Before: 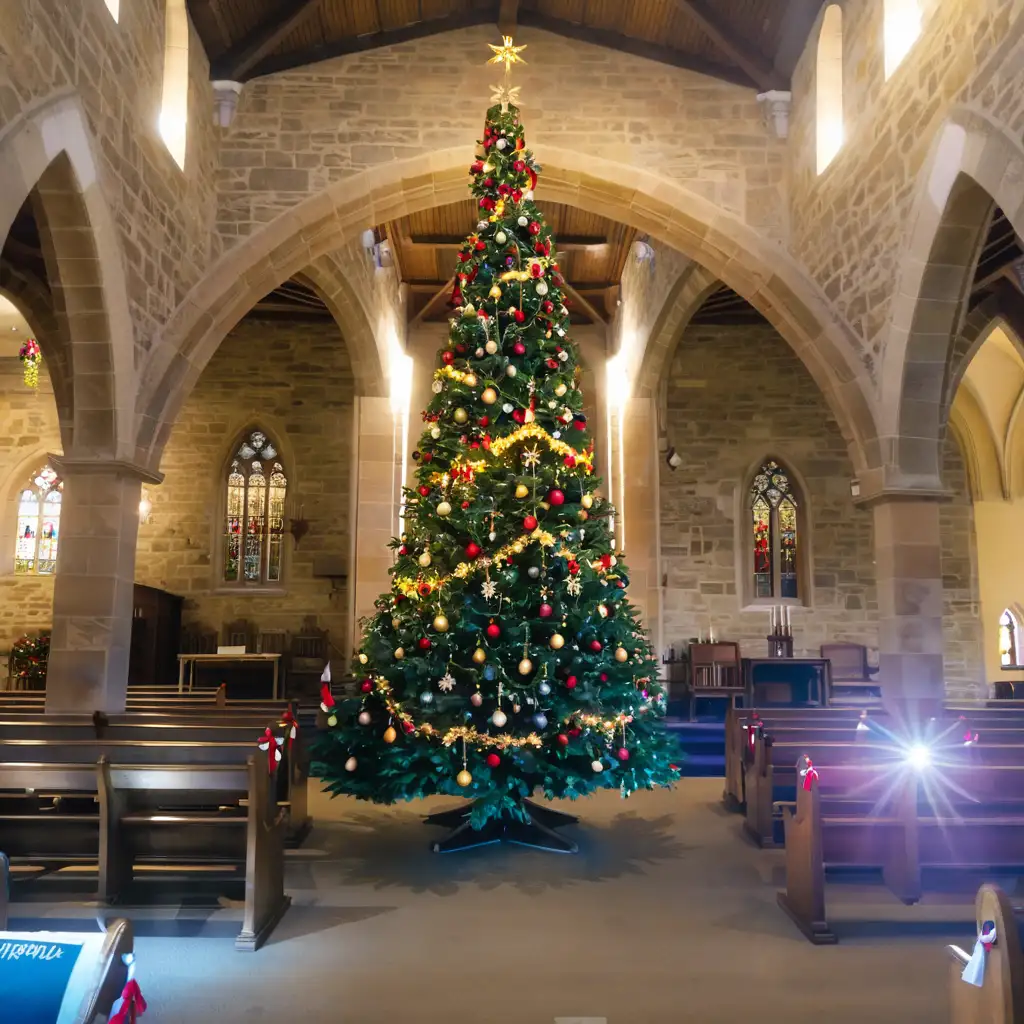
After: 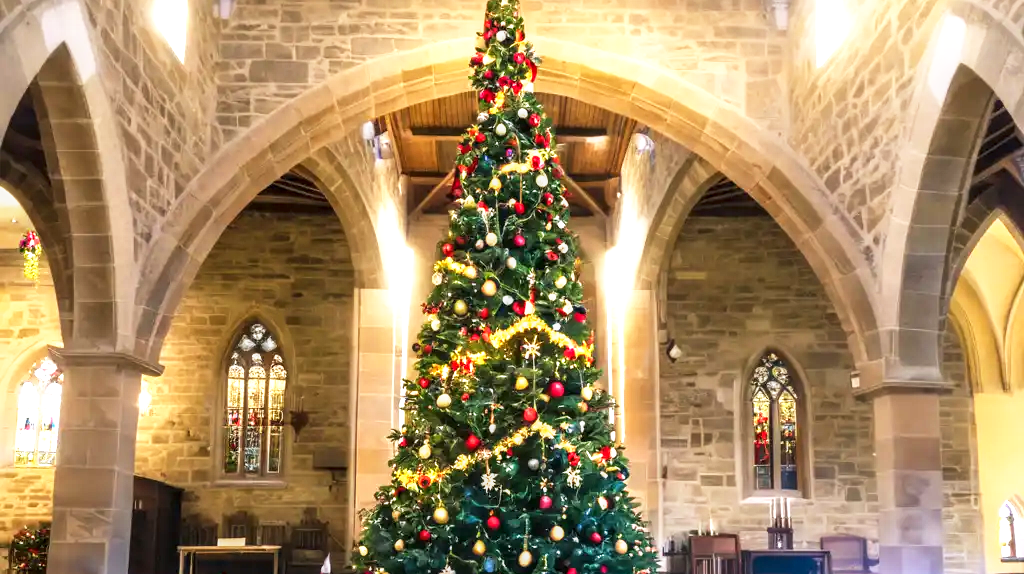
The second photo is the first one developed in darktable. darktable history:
crop and rotate: top 10.605%, bottom 33.274%
local contrast: detail 130%
base curve: curves: ch0 [(0, 0) (0.495, 0.917) (1, 1)], preserve colors none
